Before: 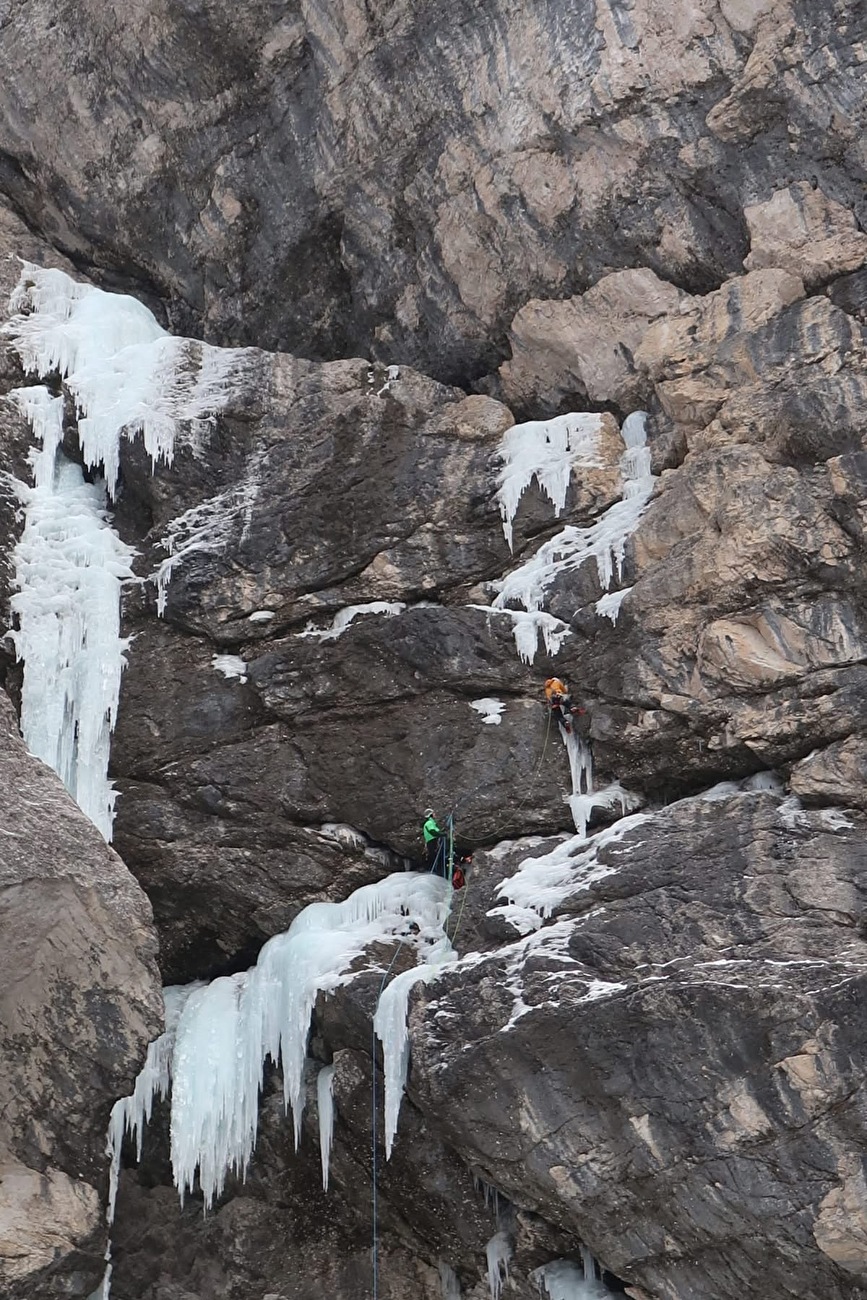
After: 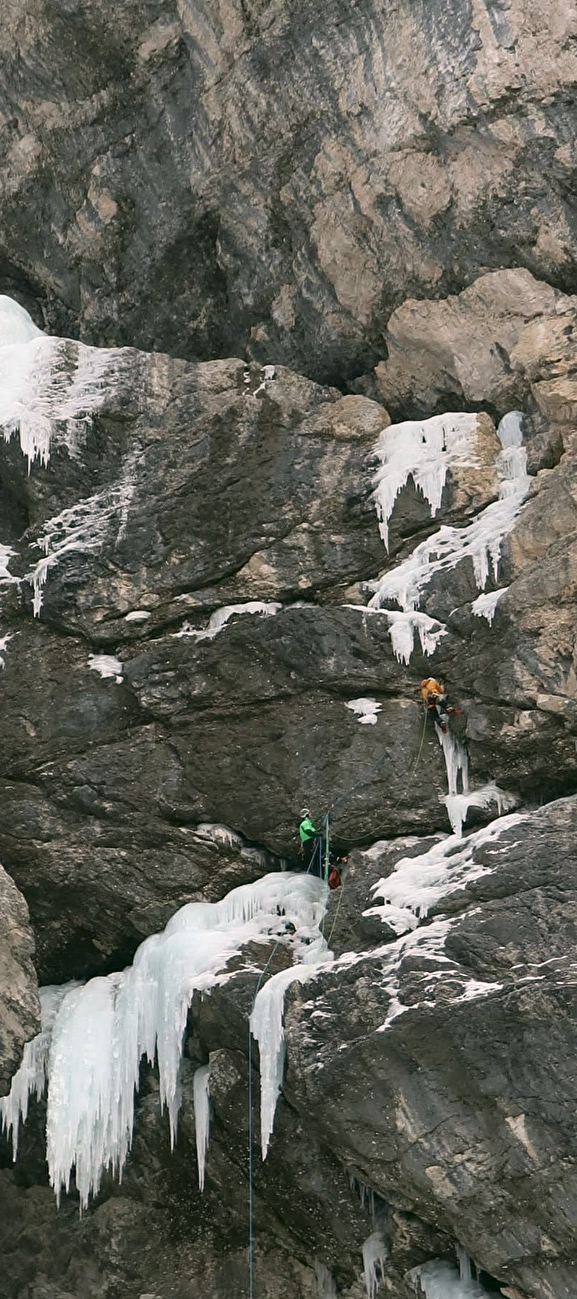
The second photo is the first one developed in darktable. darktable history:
shadows and highlights: shadows 0, highlights 40
color correction: highlights a* 4.02, highlights b* 4.98, shadows a* -7.55, shadows b* 4.98
crop and rotate: left 14.436%, right 18.898%
